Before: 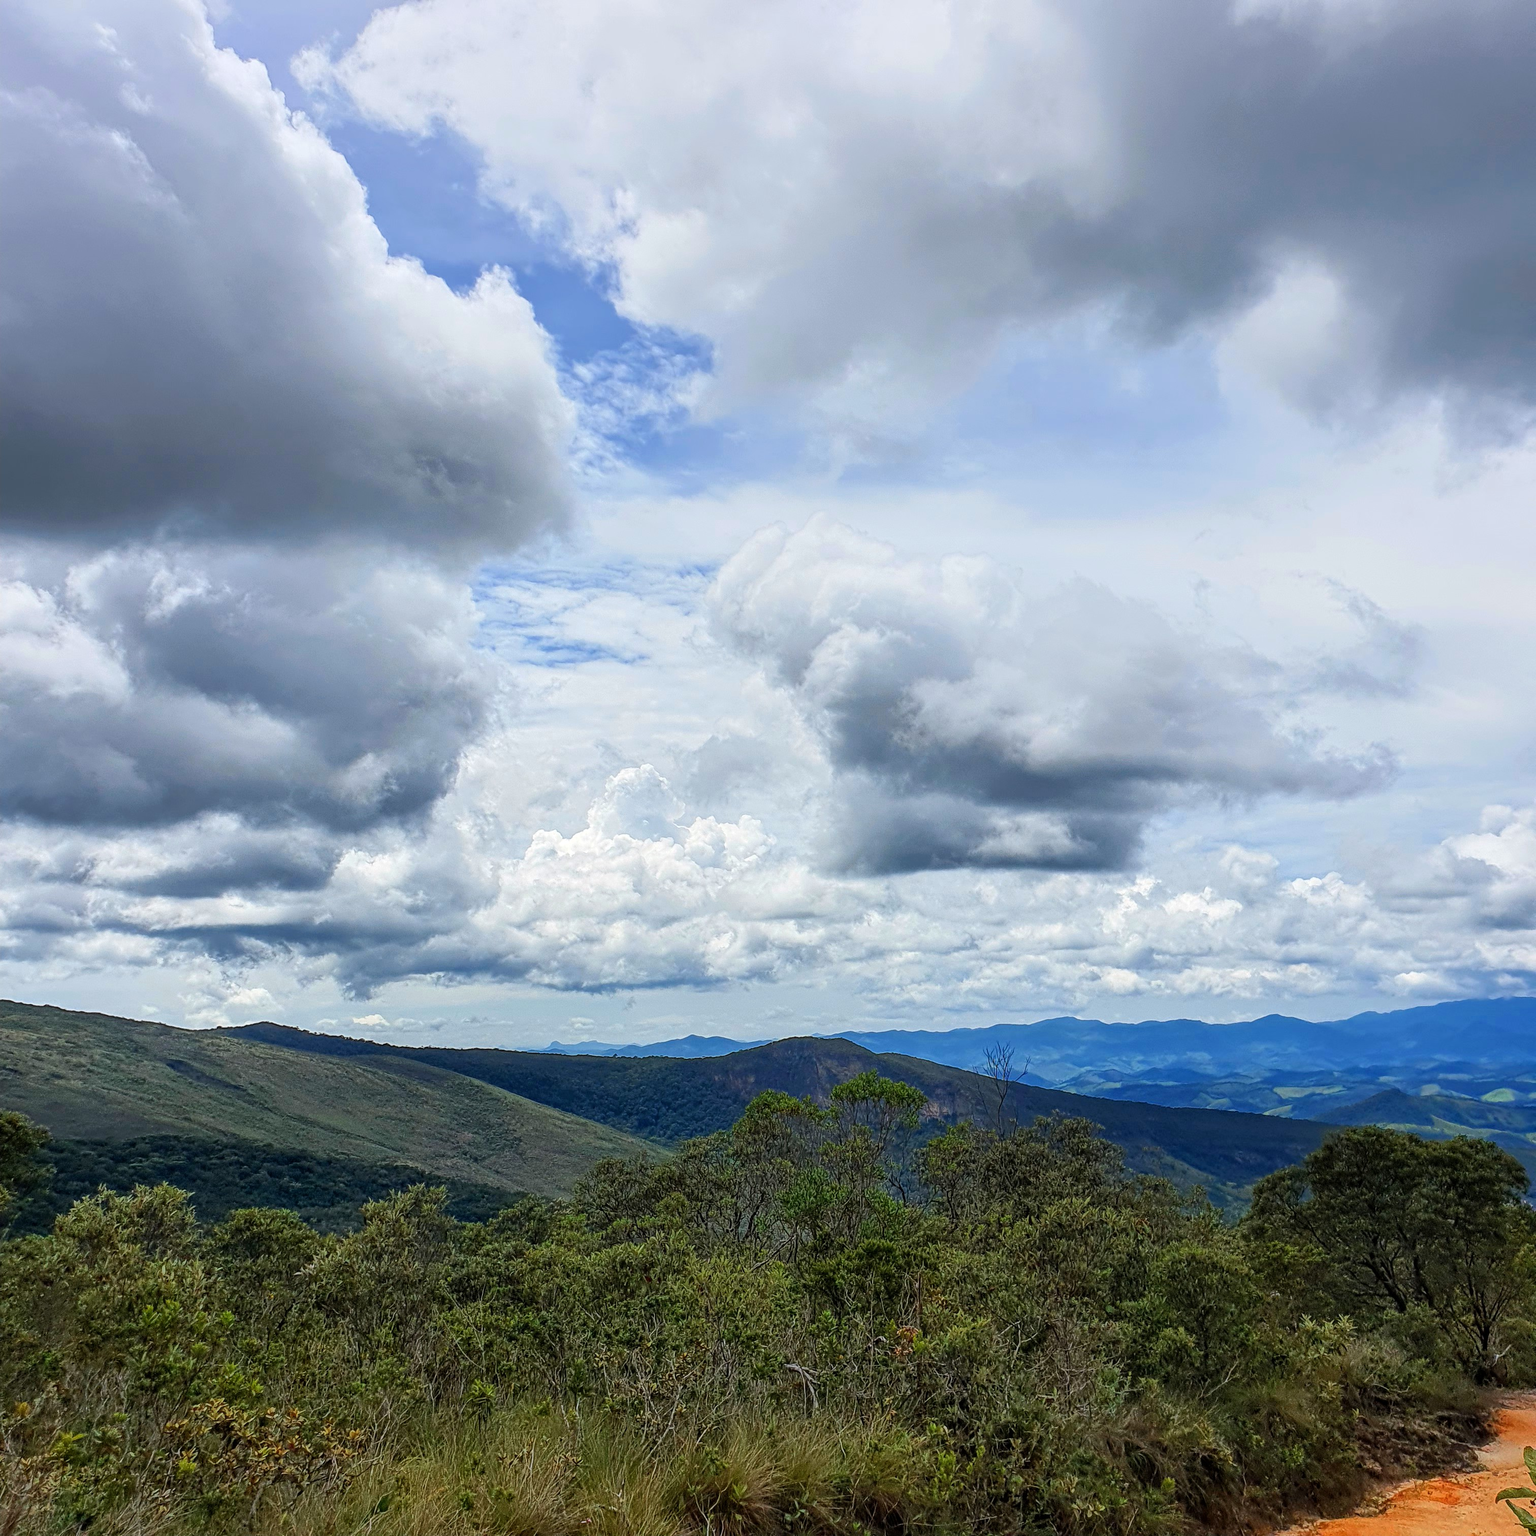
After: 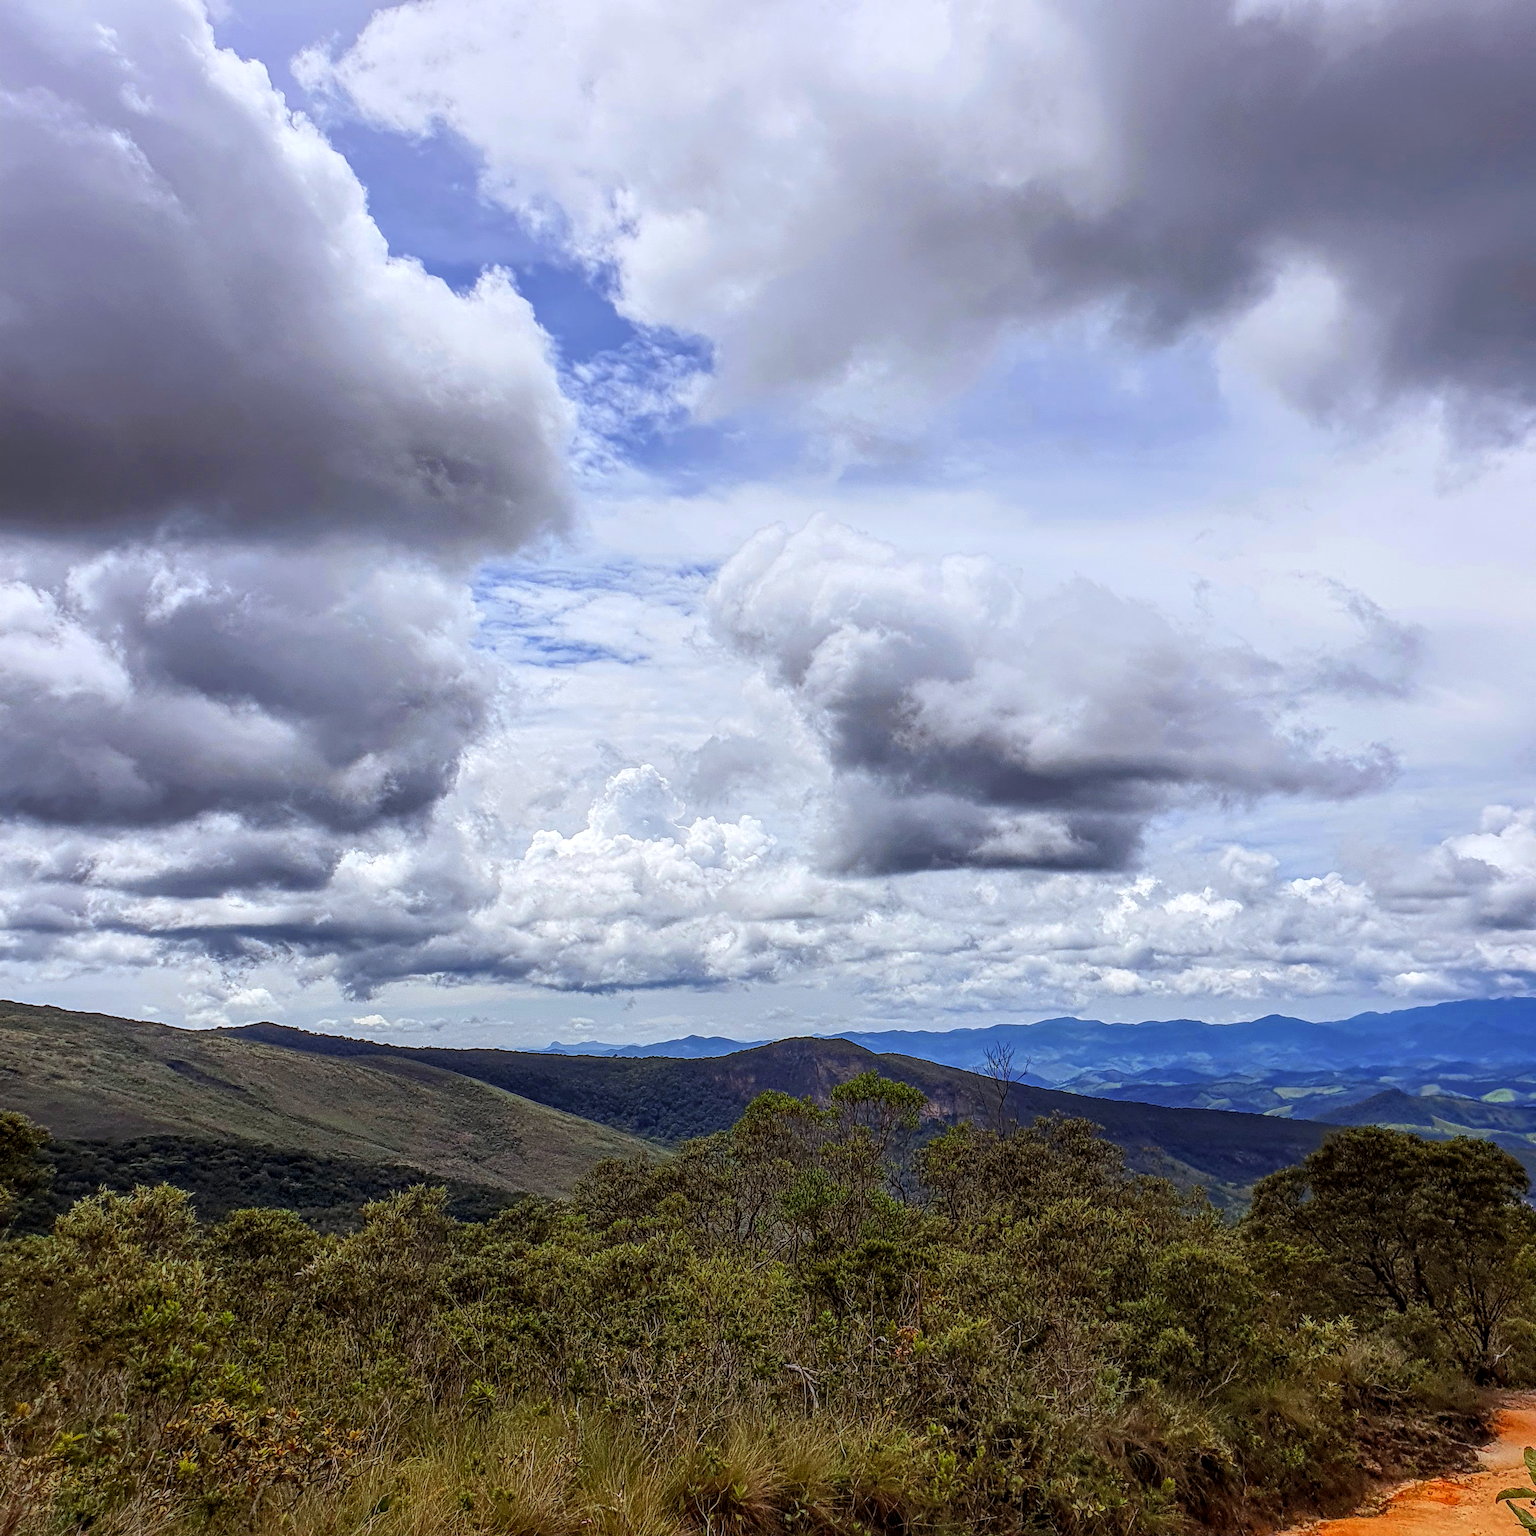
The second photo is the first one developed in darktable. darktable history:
local contrast: on, module defaults
white balance: red 0.976, blue 1.04
rgb levels: mode RGB, independent channels, levels [[0, 0.5, 1], [0, 0.521, 1], [0, 0.536, 1]]
